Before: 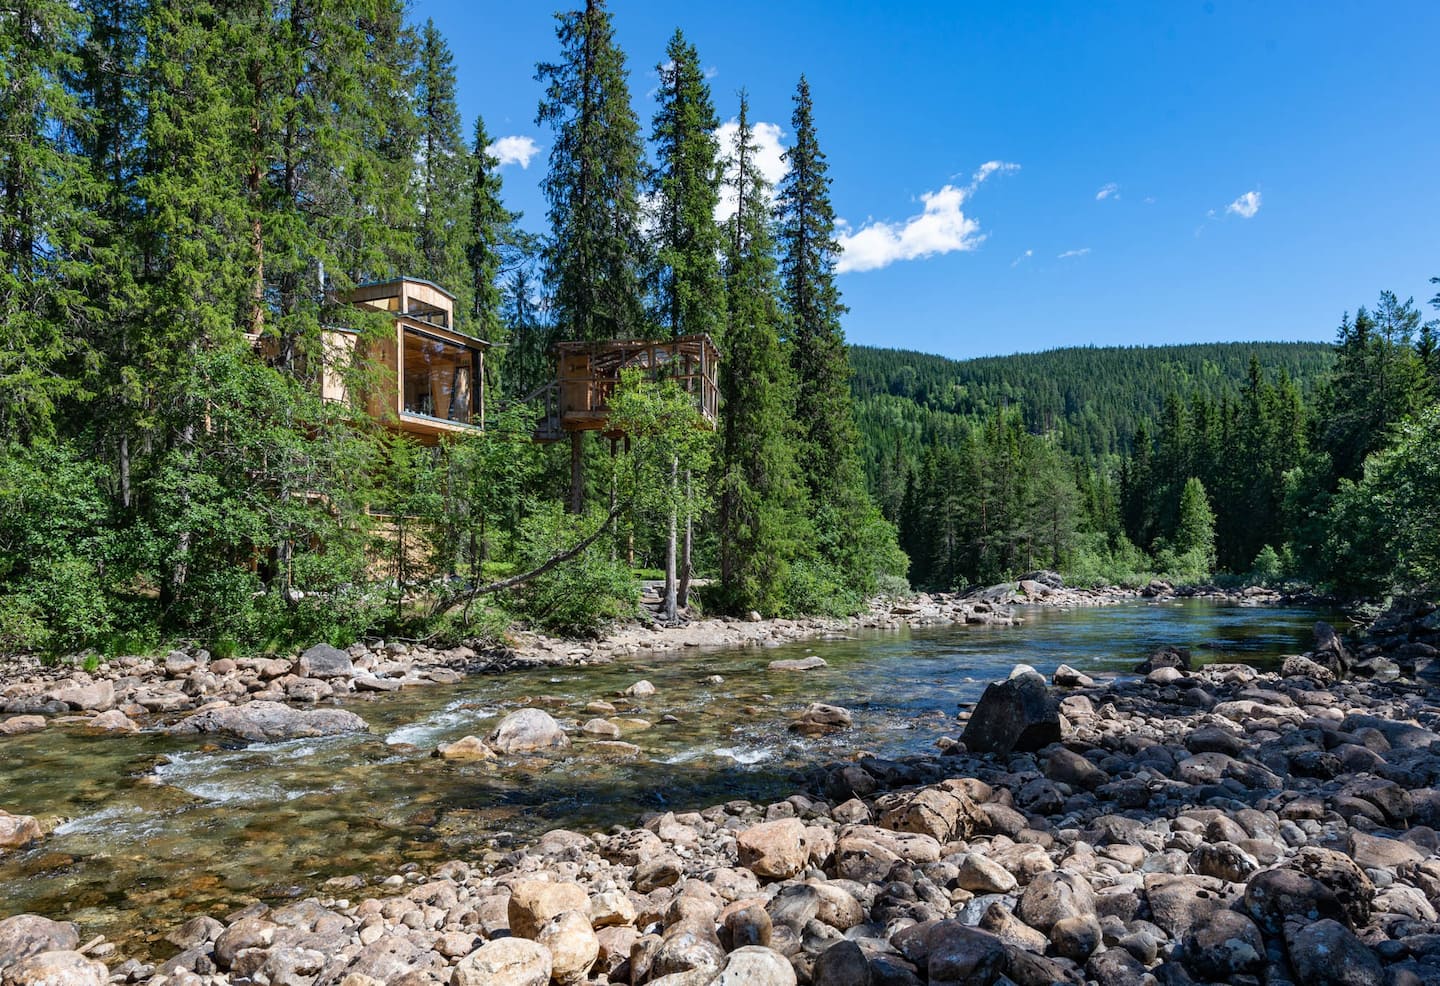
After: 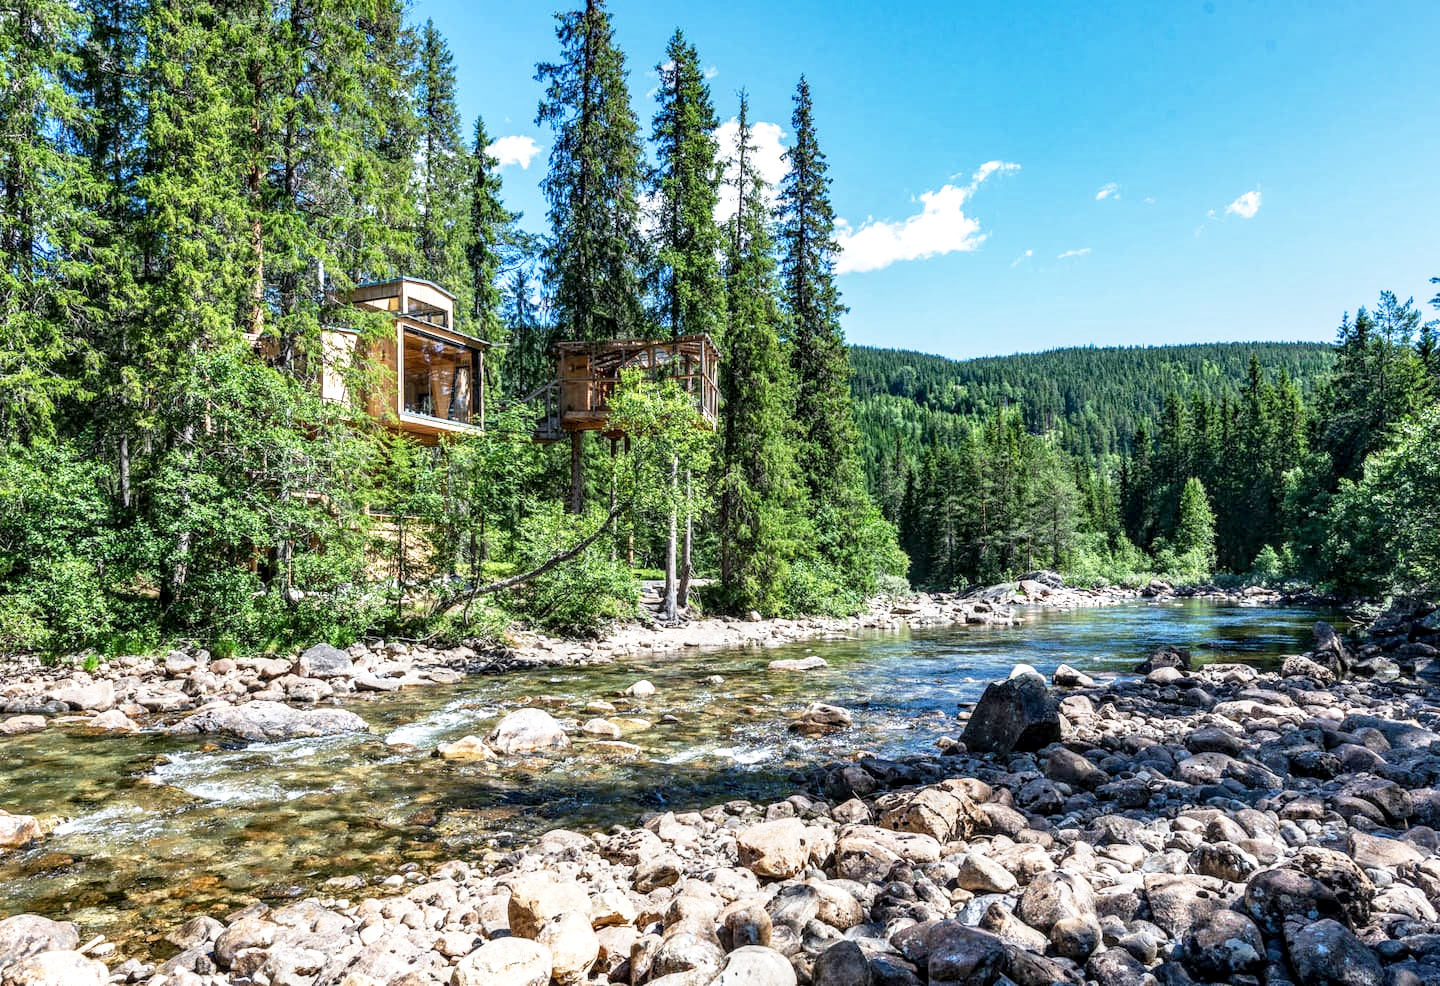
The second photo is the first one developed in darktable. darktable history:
local contrast: detail 144%
base curve: curves: ch0 [(0, 0) (0.088, 0.125) (0.176, 0.251) (0.354, 0.501) (0.613, 0.749) (1, 0.877)], preserve colors none
exposure: black level correction 0, exposure 0.5 EV, compensate exposure bias true, compensate highlight preservation false
